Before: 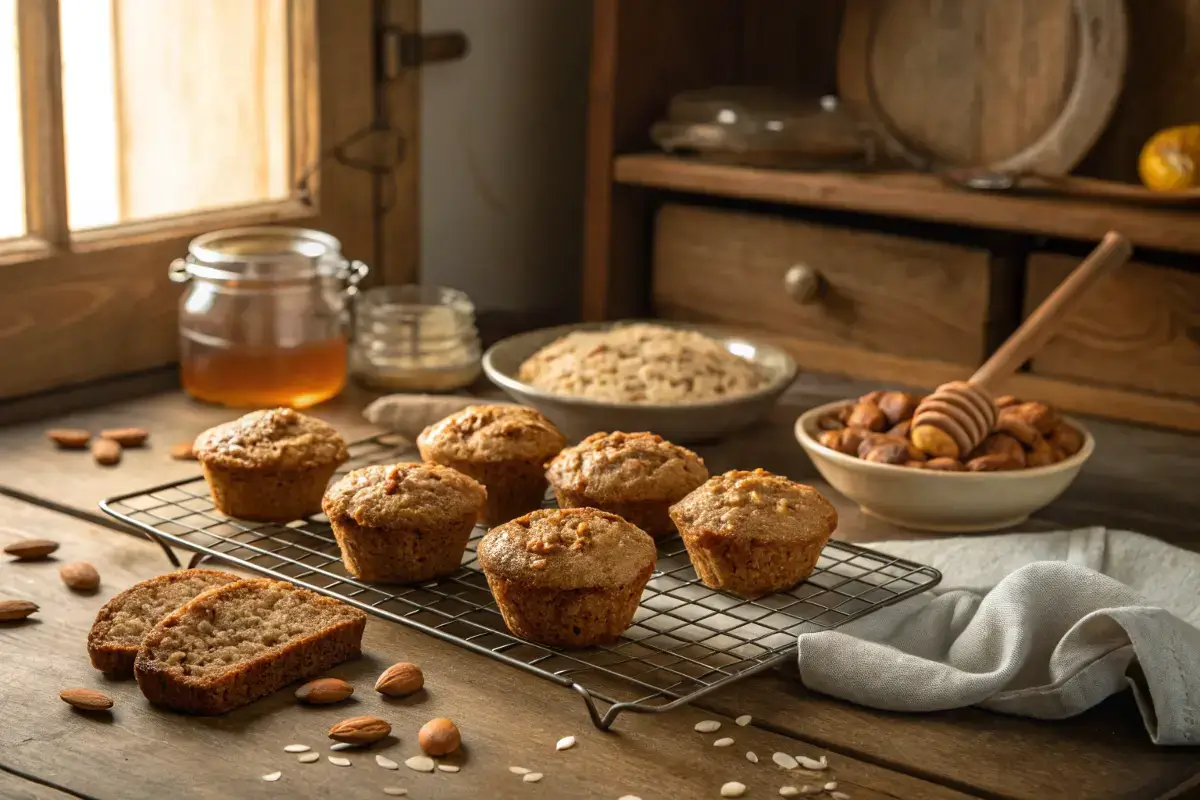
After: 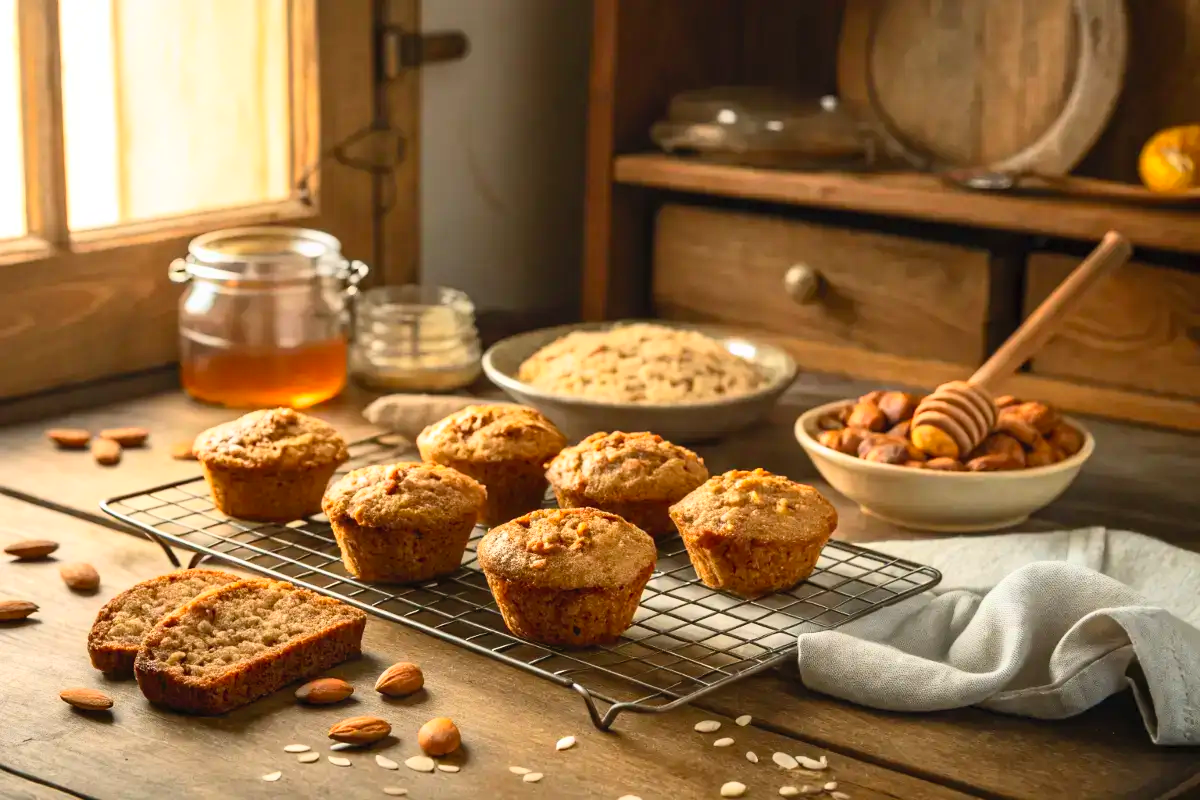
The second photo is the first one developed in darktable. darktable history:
contrast brightness saturation: contrast 0.239, brightness 0.242, saturation 0.394
